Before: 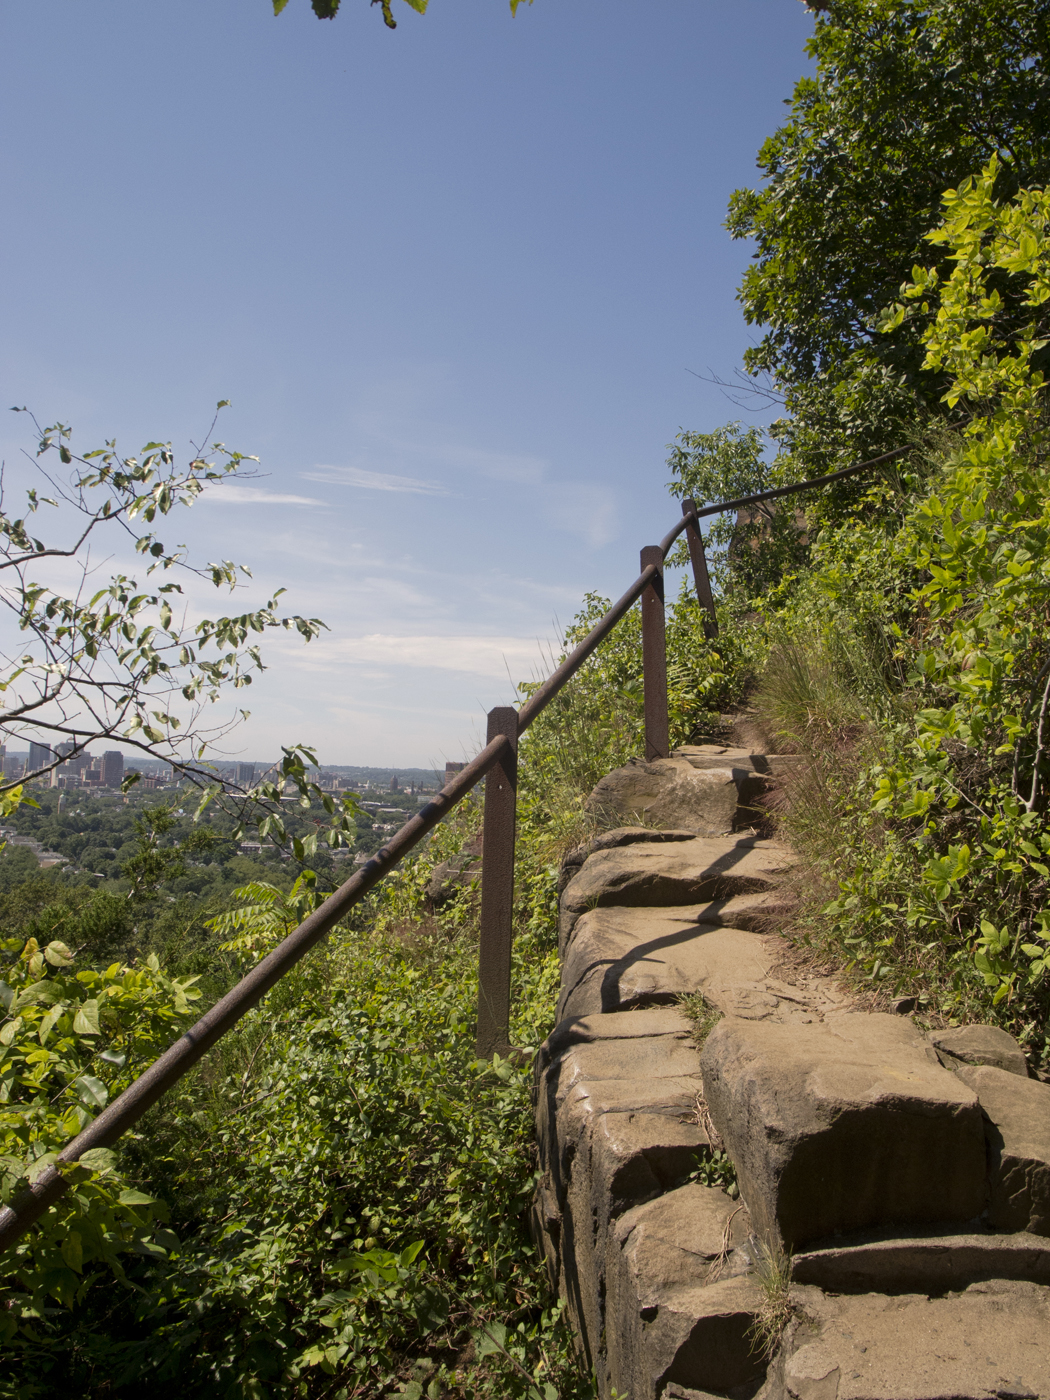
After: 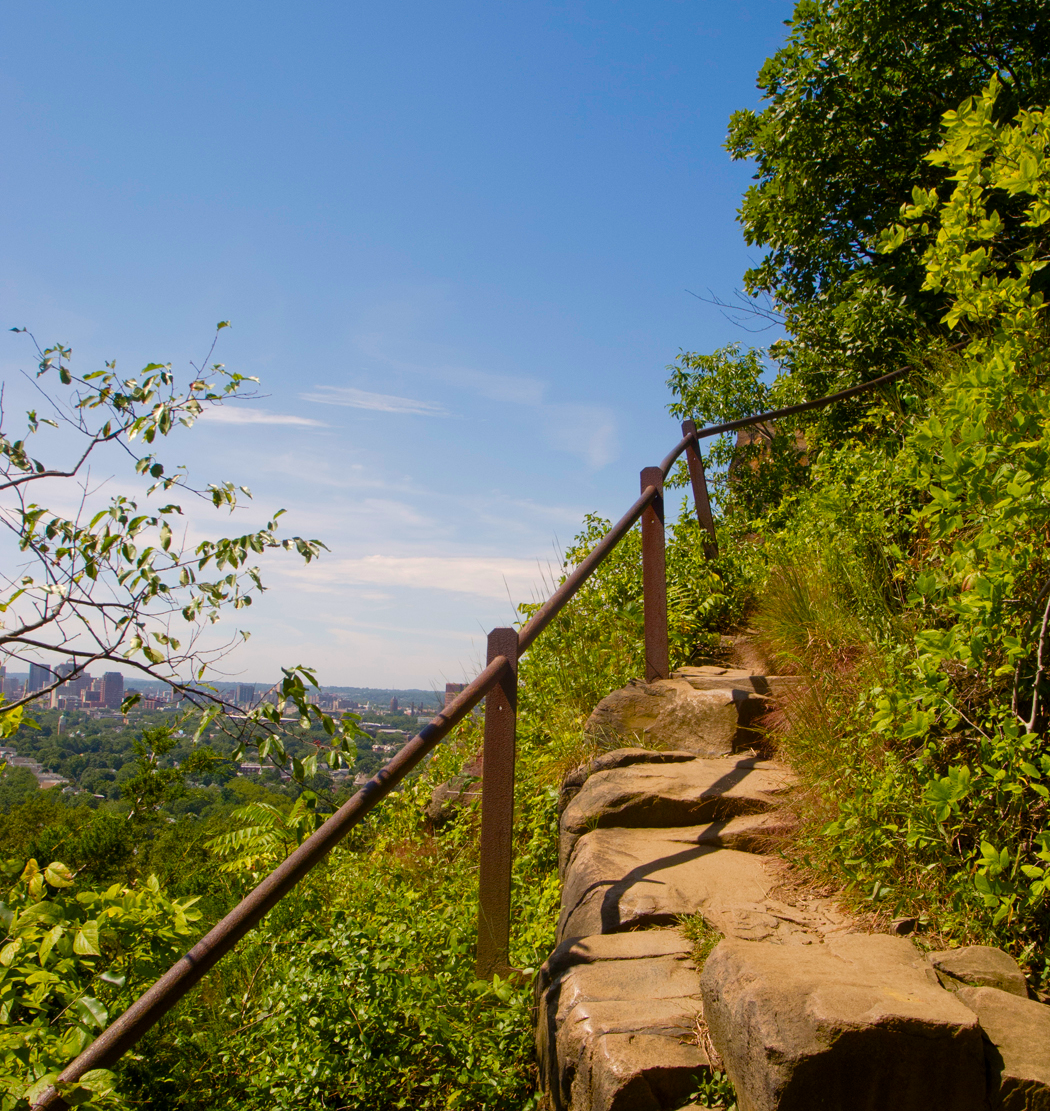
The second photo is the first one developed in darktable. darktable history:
color balance rgb: perceptual saturation grading › global saturation 20%, perceptual saturation grading › highlights -25%, perceptual saturation grading › shadows 25%, global vibrance 50%
crop and rotate: top 5.667%, bottom 14.937%
